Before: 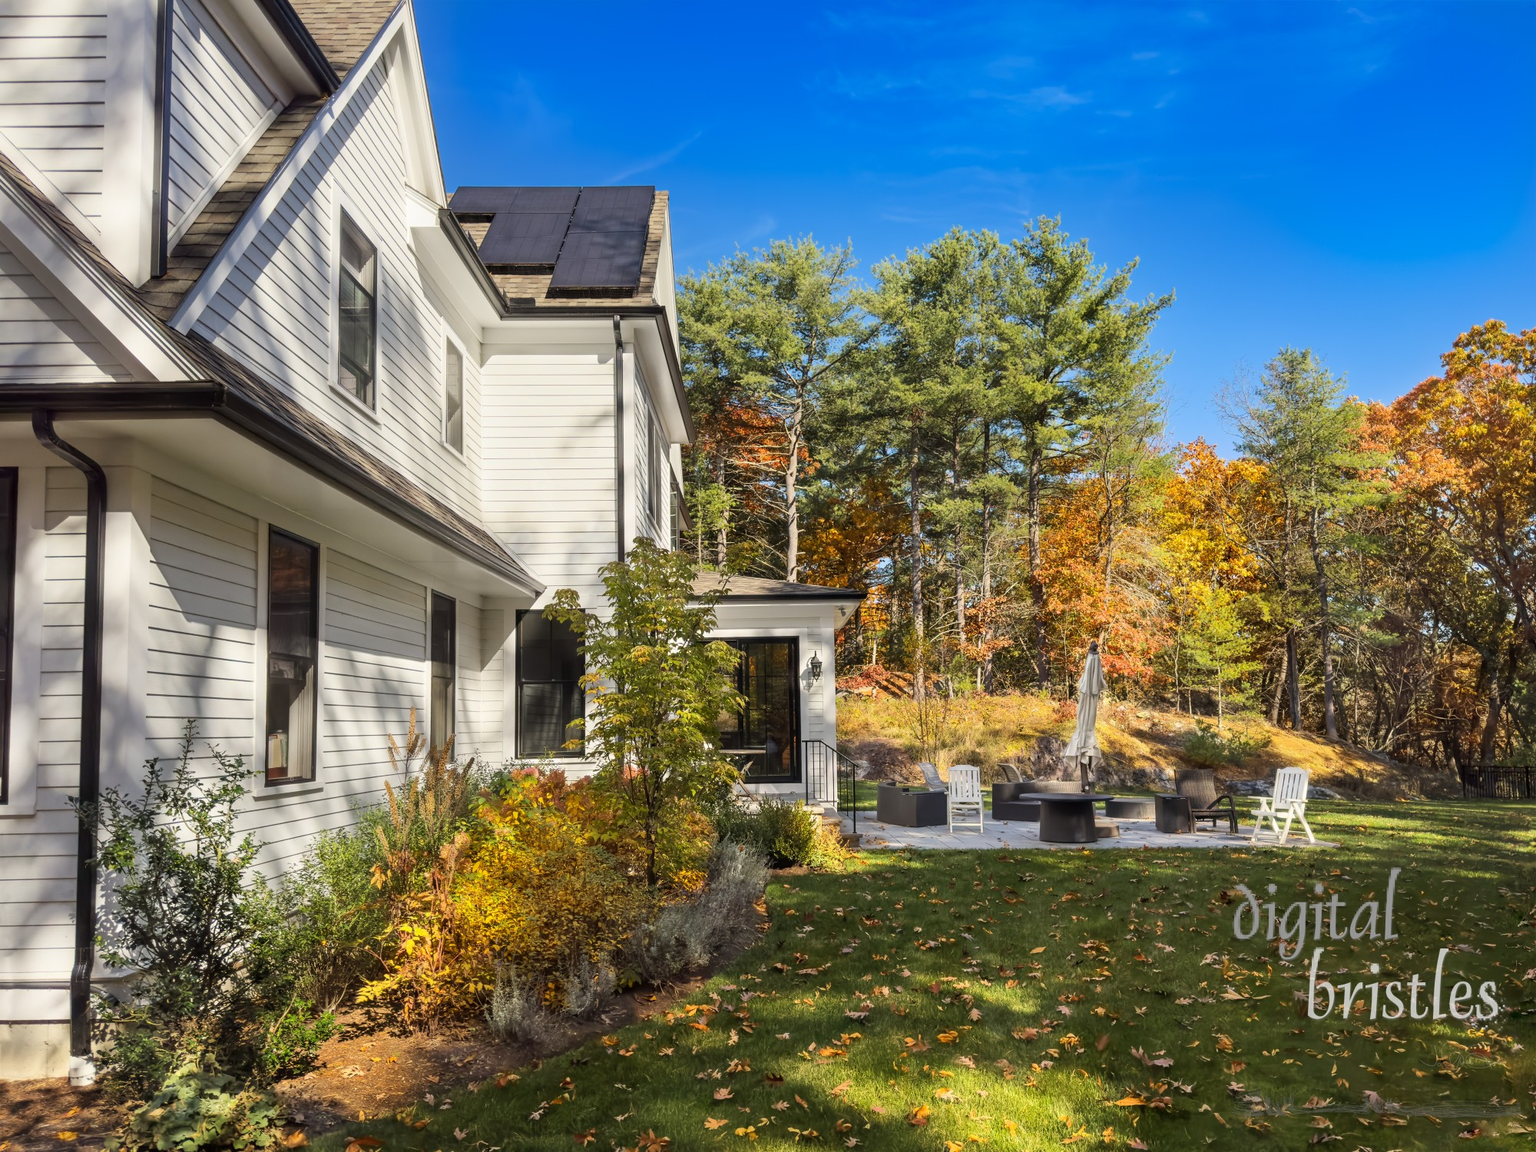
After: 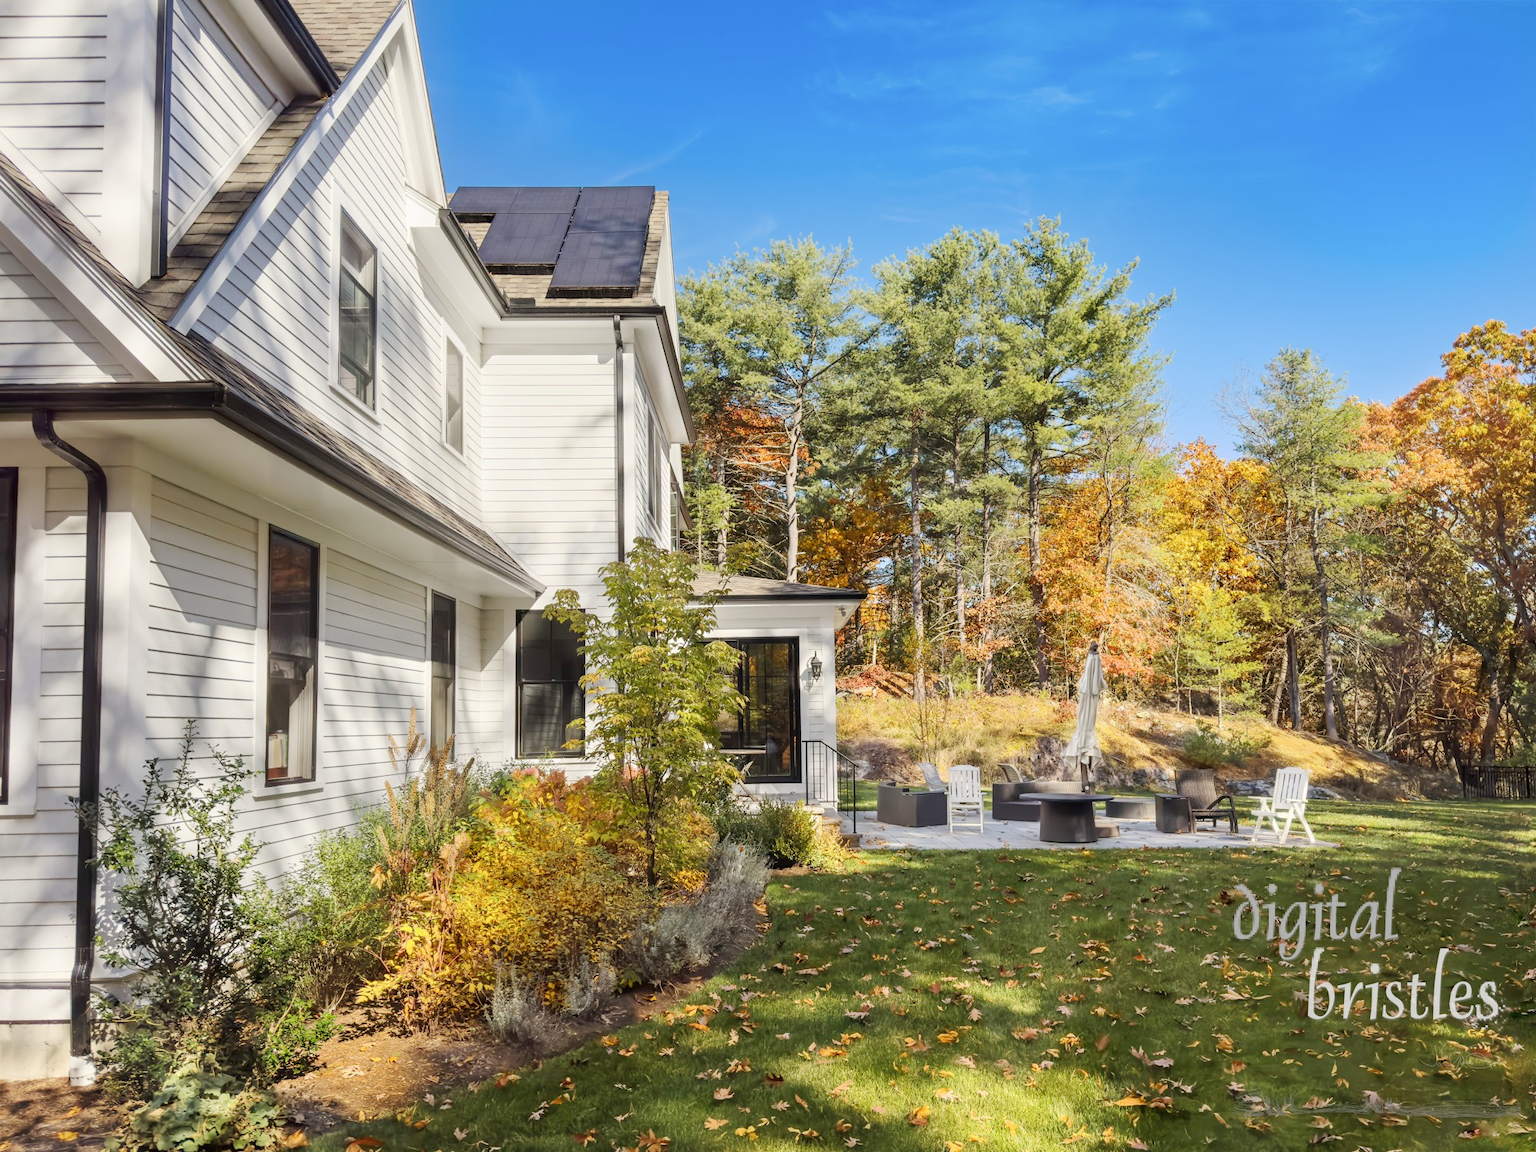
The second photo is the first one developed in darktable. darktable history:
base curve: curves: ch0 [(0, 0) (0.158, 0.273) (0.879, 0.895) (1, 1)], preserve colors none
